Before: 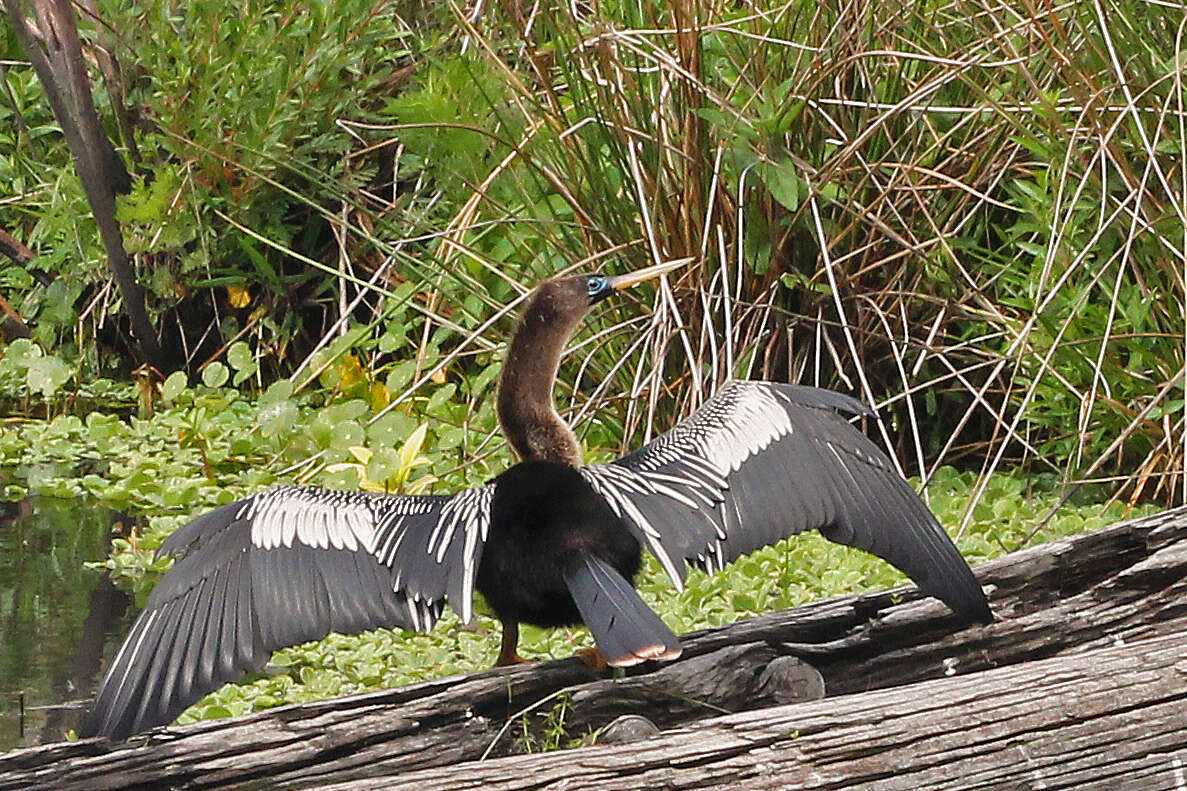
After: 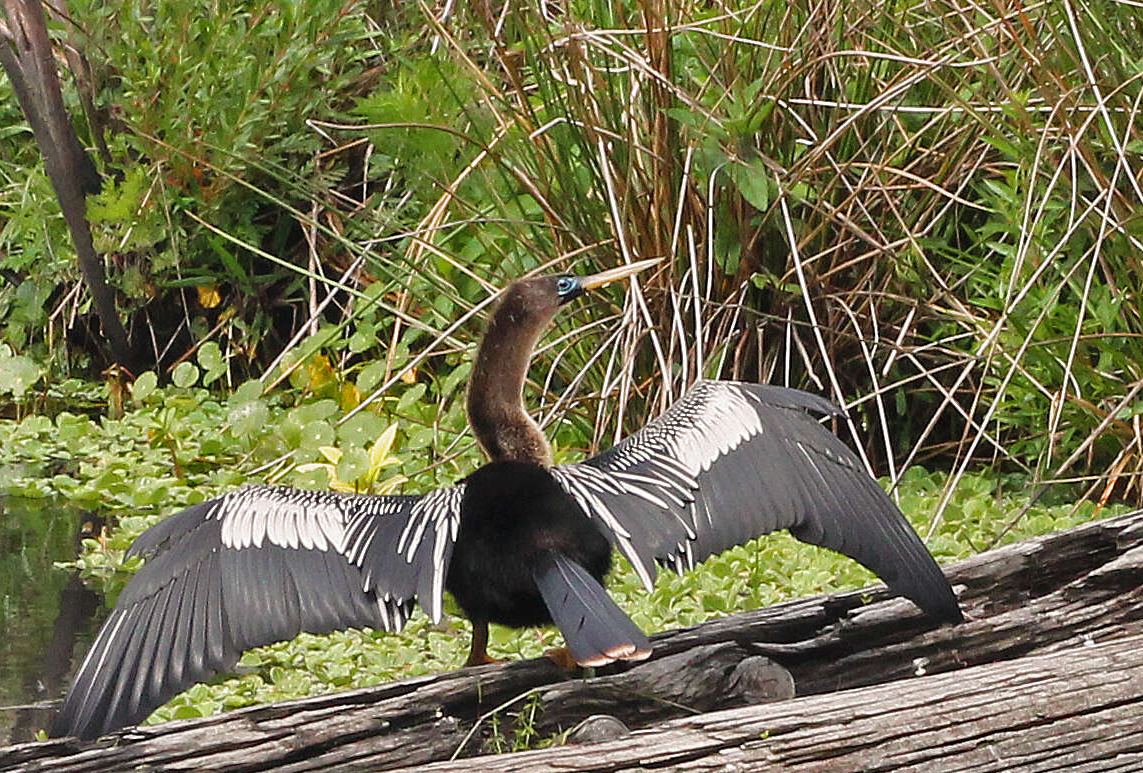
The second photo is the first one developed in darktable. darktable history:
crop and rotate: left 2.558%, right 1.11%, bottom 2.212%
